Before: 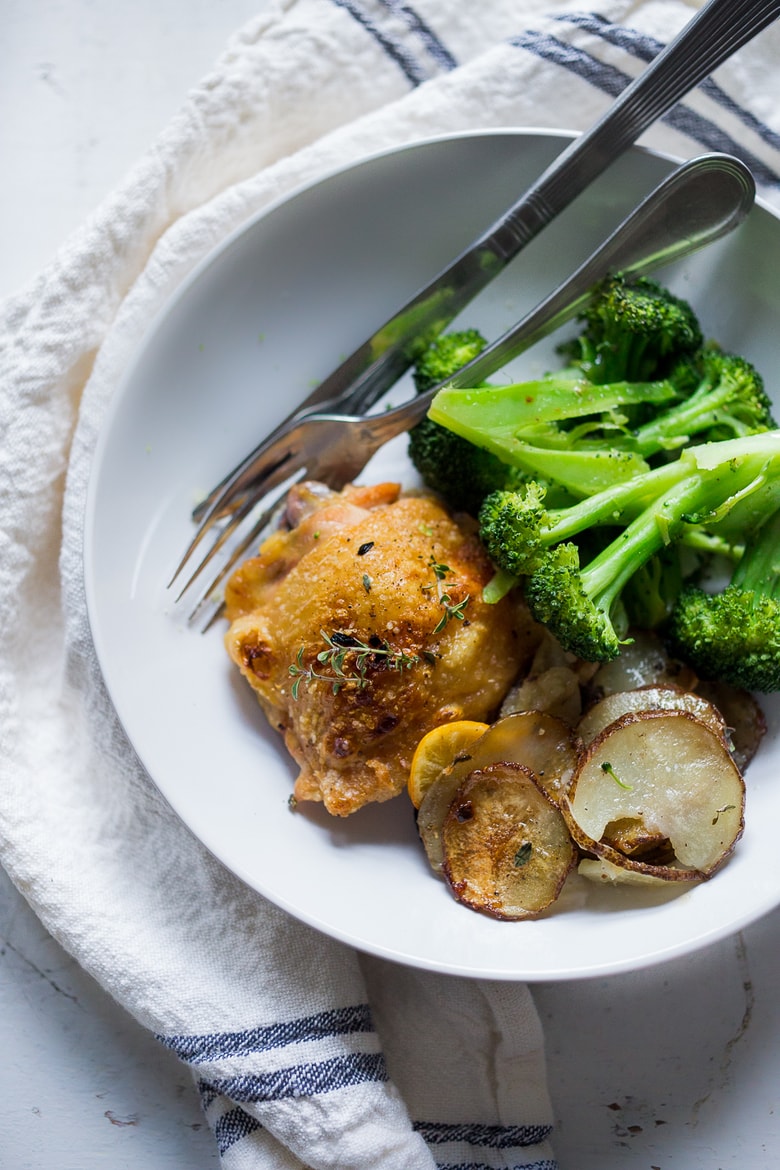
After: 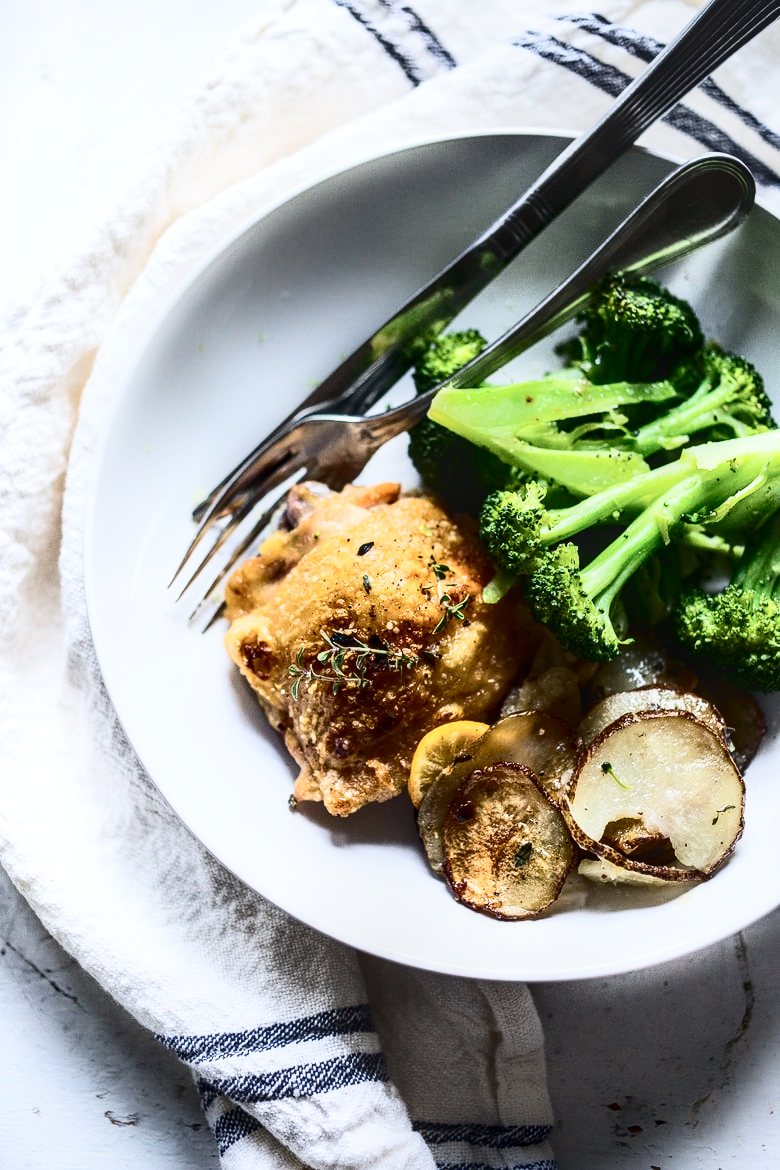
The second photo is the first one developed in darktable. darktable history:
exposure: exposure 0.197 EV, compensate highlight preservation false
local contrast: on, module defaults
contrast brightness saturation: contrast 0.5, saturation -0.1
